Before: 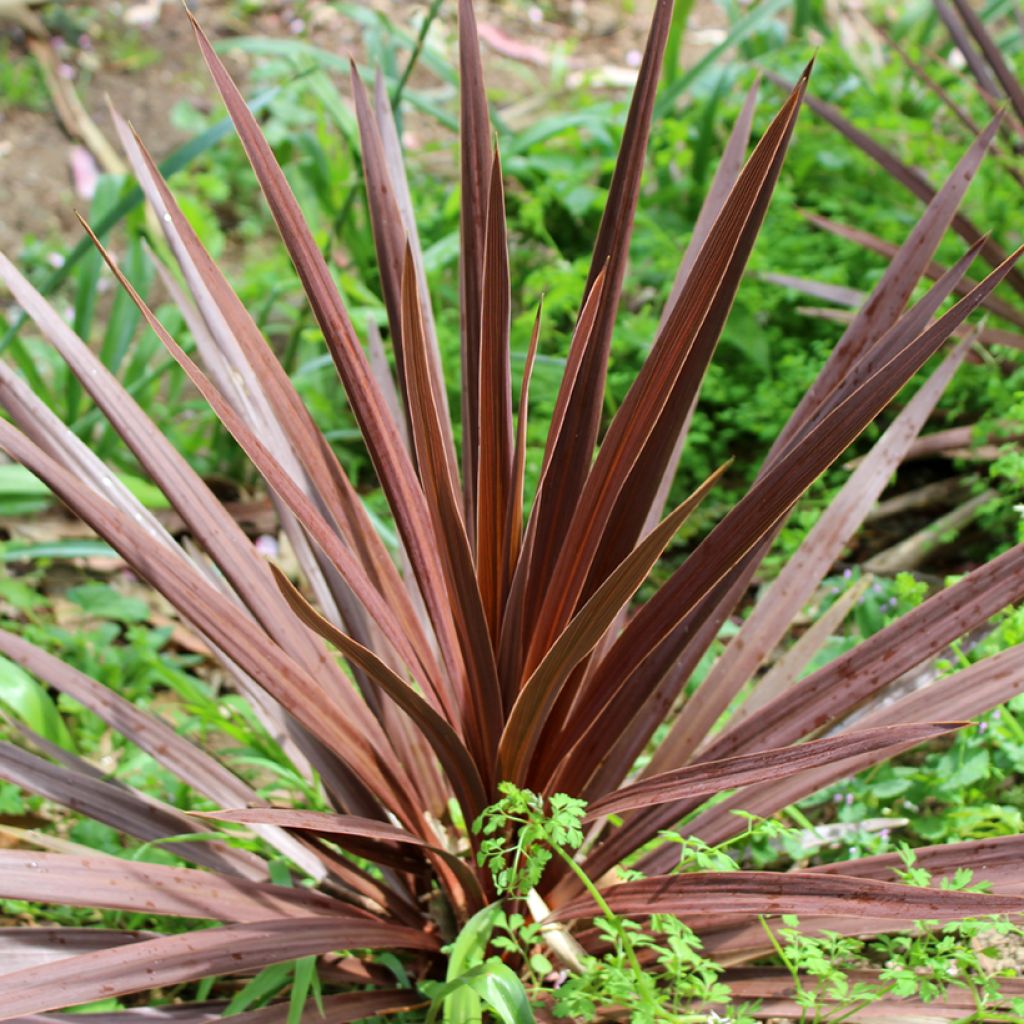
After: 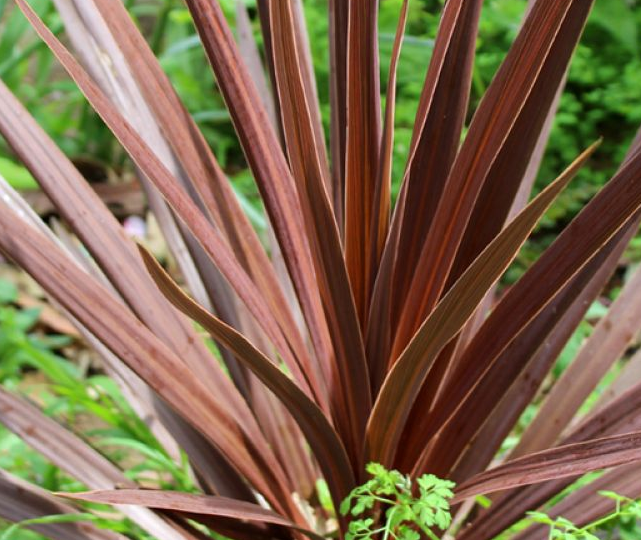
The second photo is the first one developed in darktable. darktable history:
crop: left 12.897%, top 31.242%, right 24.46%, bottom 15.935%
